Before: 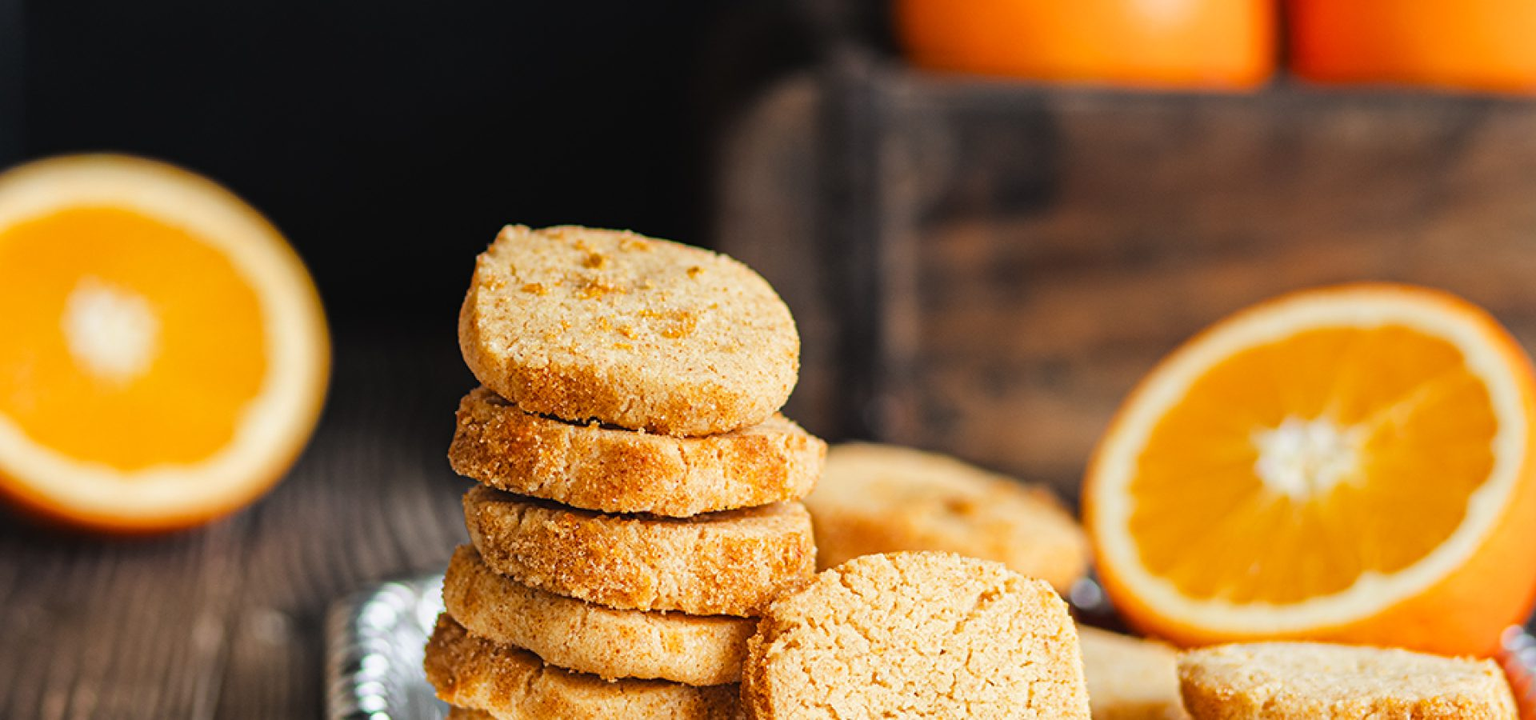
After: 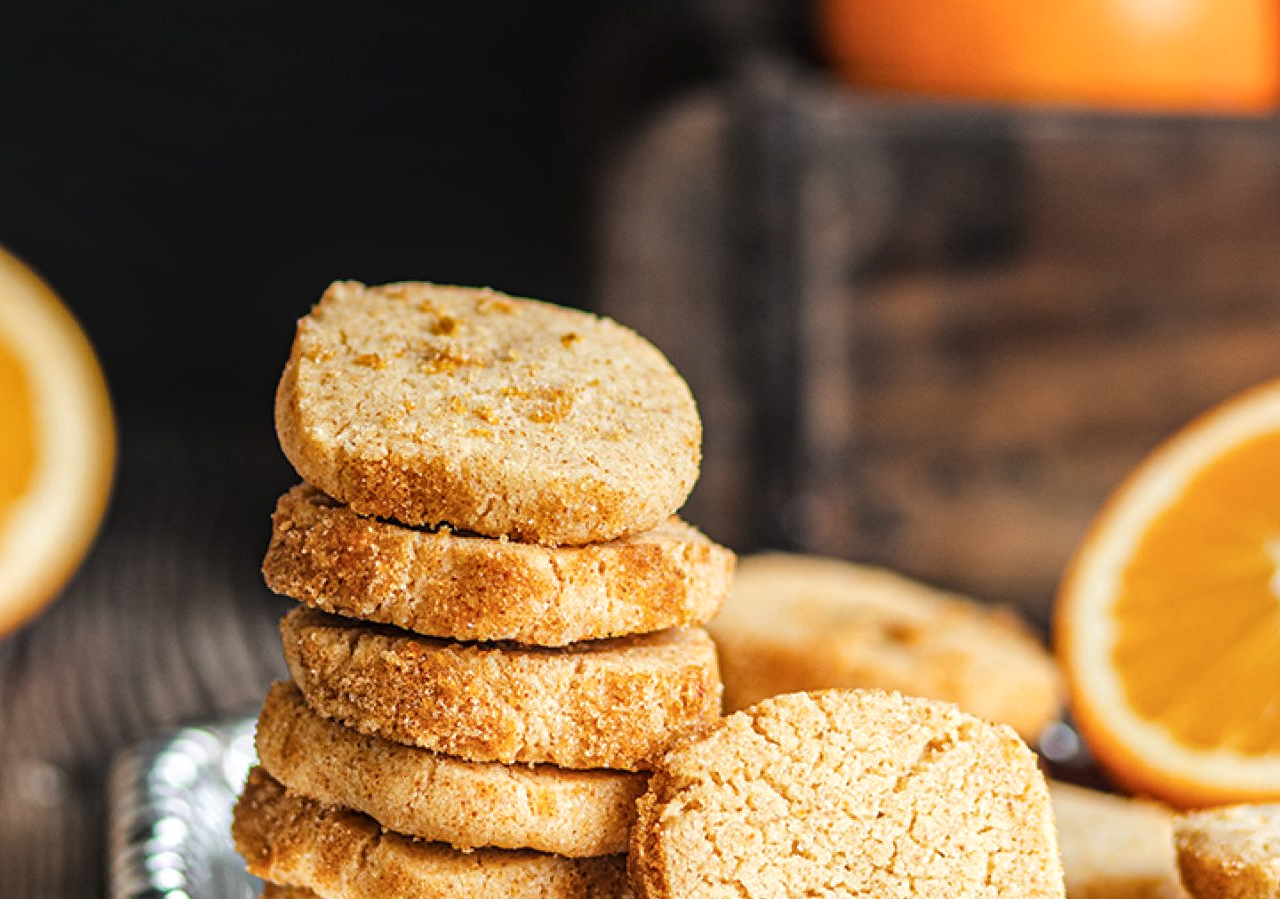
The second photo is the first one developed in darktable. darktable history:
exposure: exposure 0.081 EV, compensate highlight preservation false
local contrast: on, module defaults
crop and rotate: left 15.546%, right 17.787%
color zones: curves: ch1 [(0, 0.469) (0.01, 0.469) (0.12, 0.446) (0.248, 0.469) (0.5, 0.5) (0.748, 0.5) (0.99, 0.469) (1, 0.469)]
